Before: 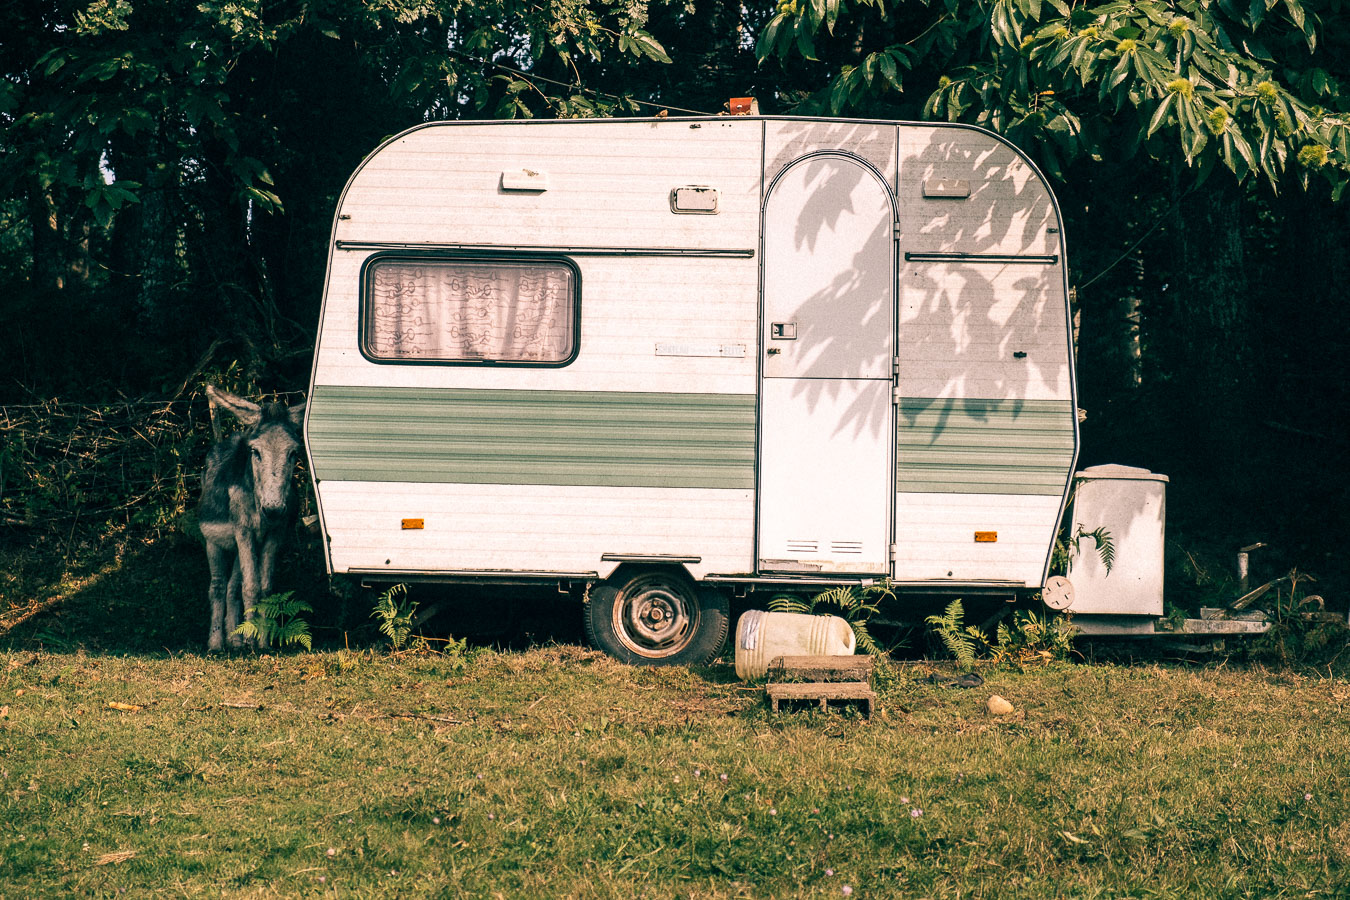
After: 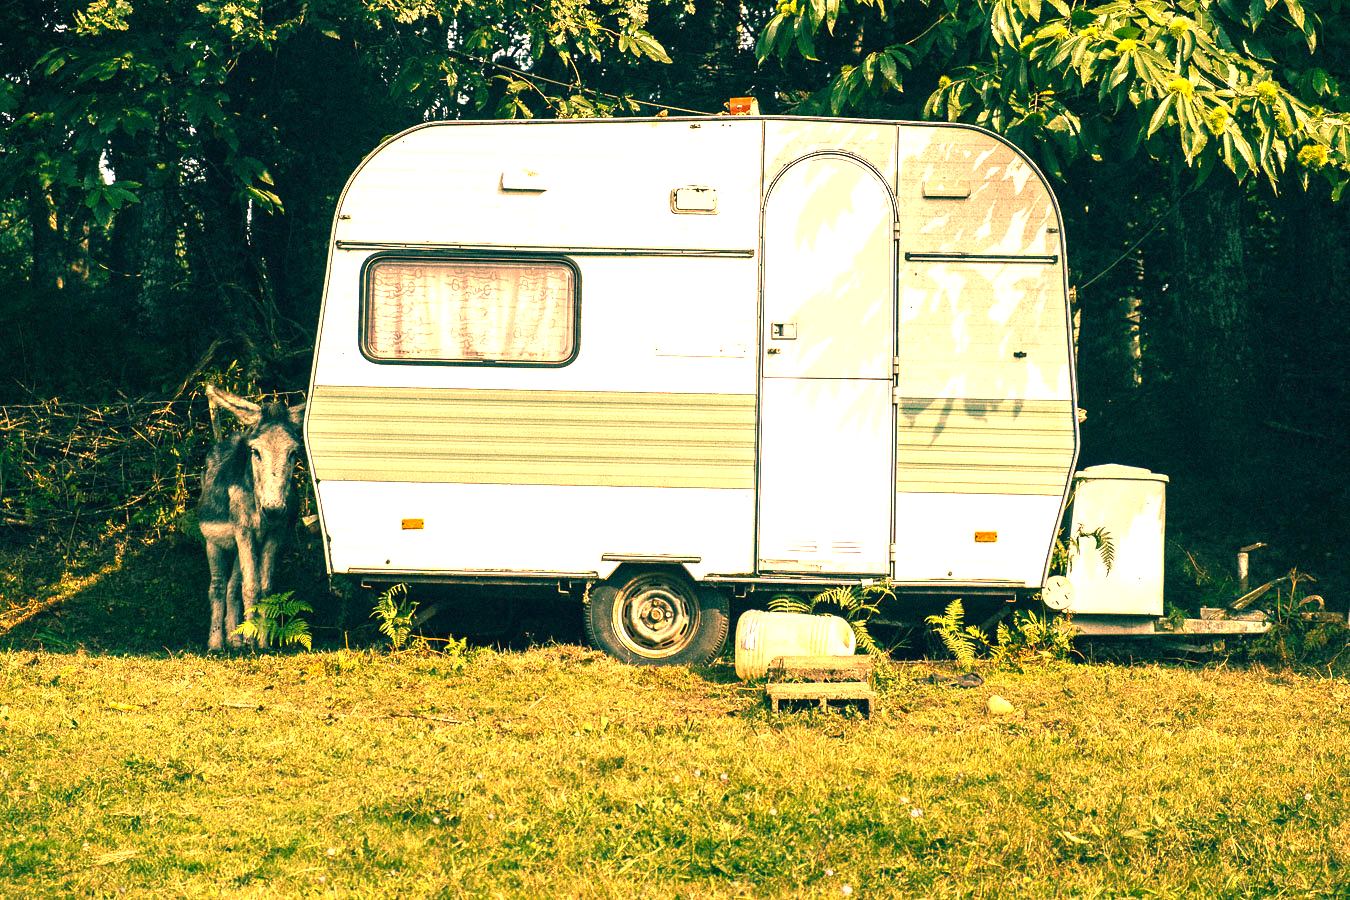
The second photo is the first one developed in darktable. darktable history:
color correction: highlights a* 15, highlights b* 31.55
exposure: black level correction 0, exposure 1.45 EV, compensate exposure bias true, compensate highlight preservation false
color balance rgb: perceptual saturation grading › global saturation 20%, perceptual saturation grading › highlights -25%, perceptual saturation grading › shadows 25%
